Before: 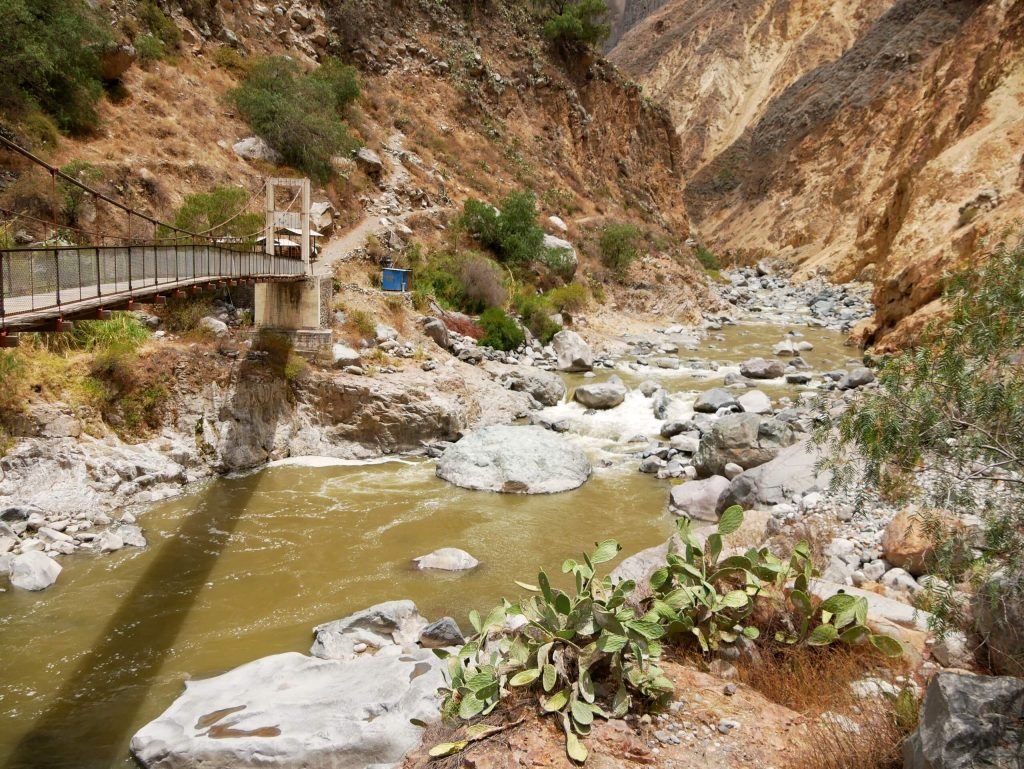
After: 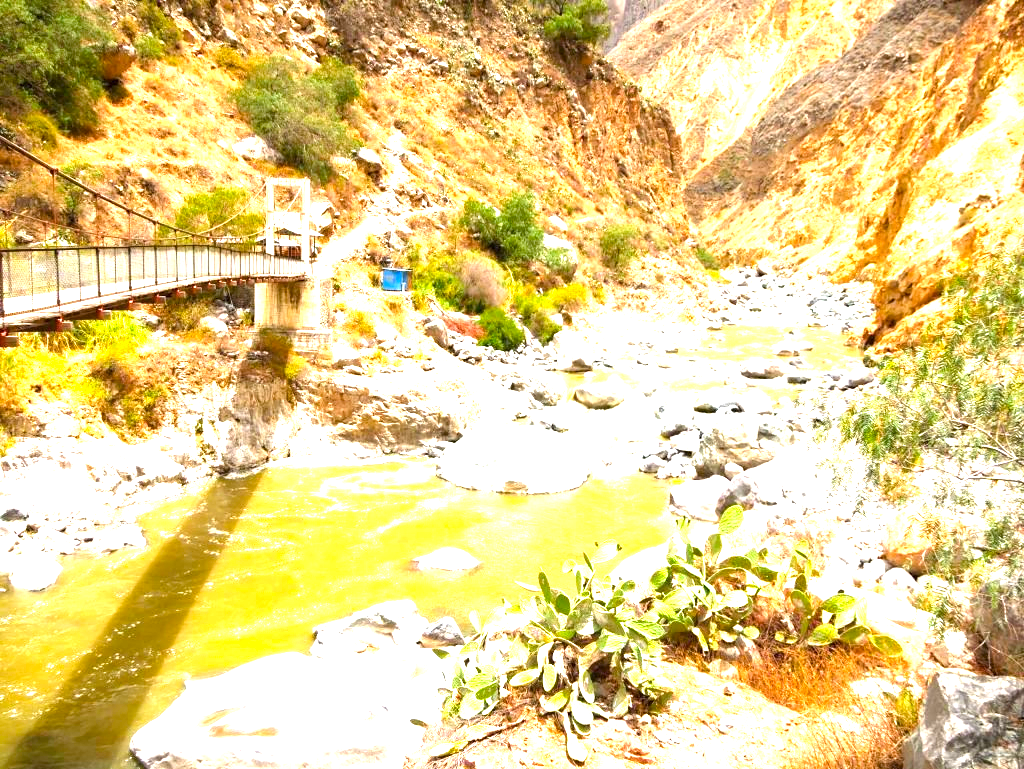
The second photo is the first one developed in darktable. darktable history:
color balance rgb: perceptual saturation grading › global saturation 20%, global vibrance 20%
exposure: exposure 2.25 EV, compensate highlight preservation false
